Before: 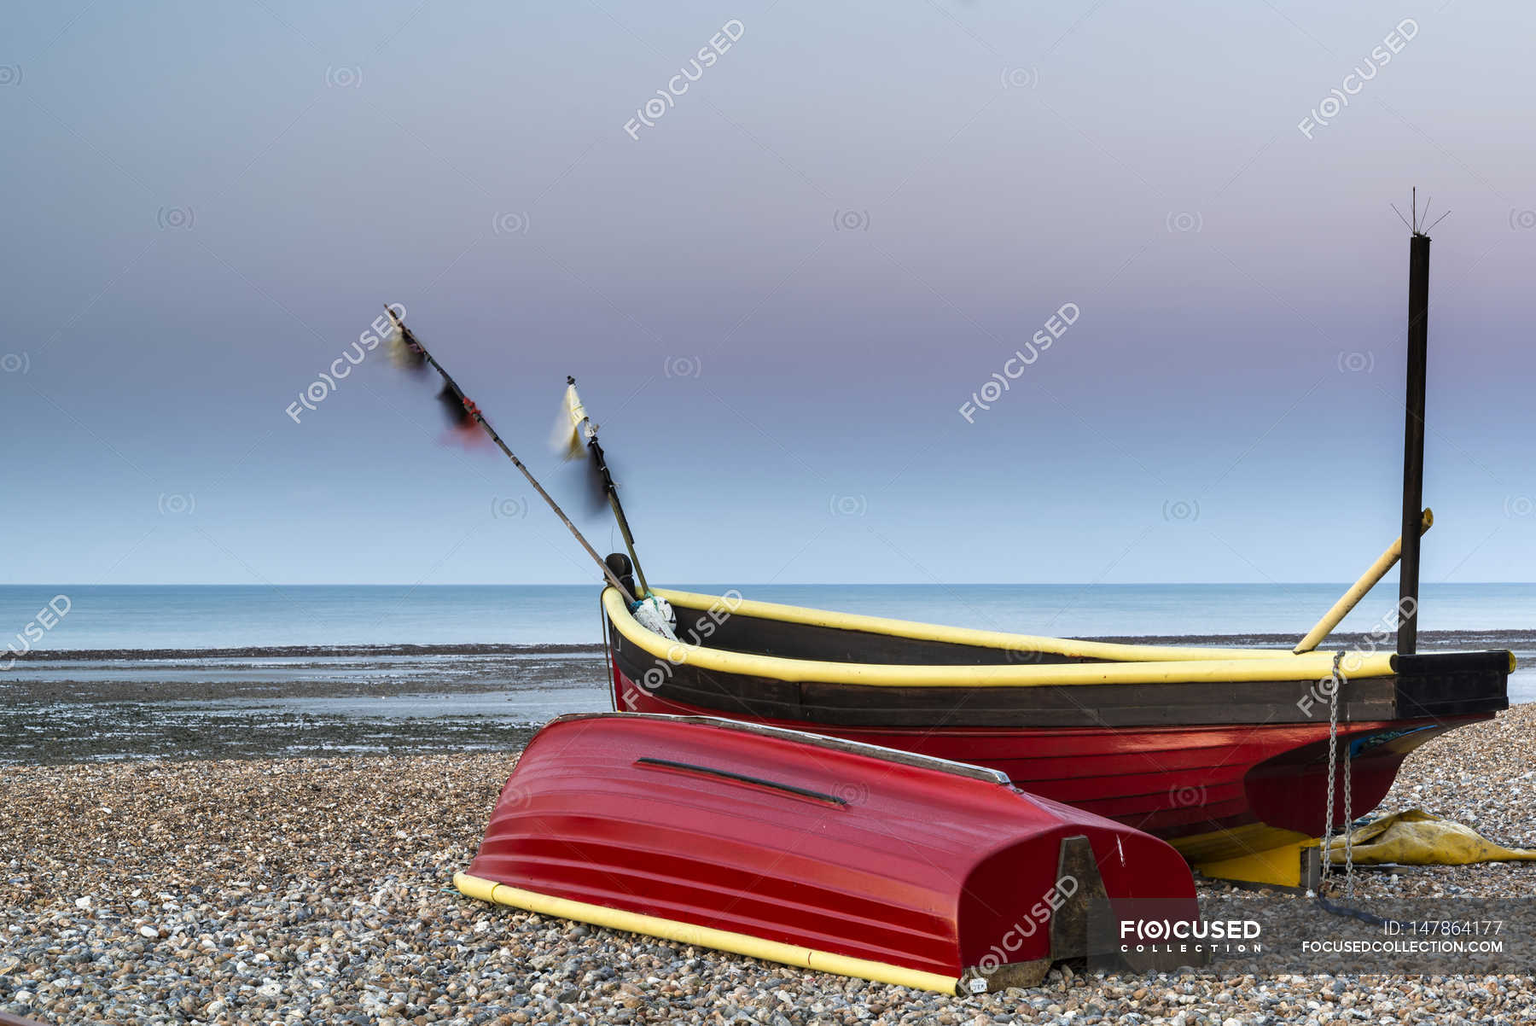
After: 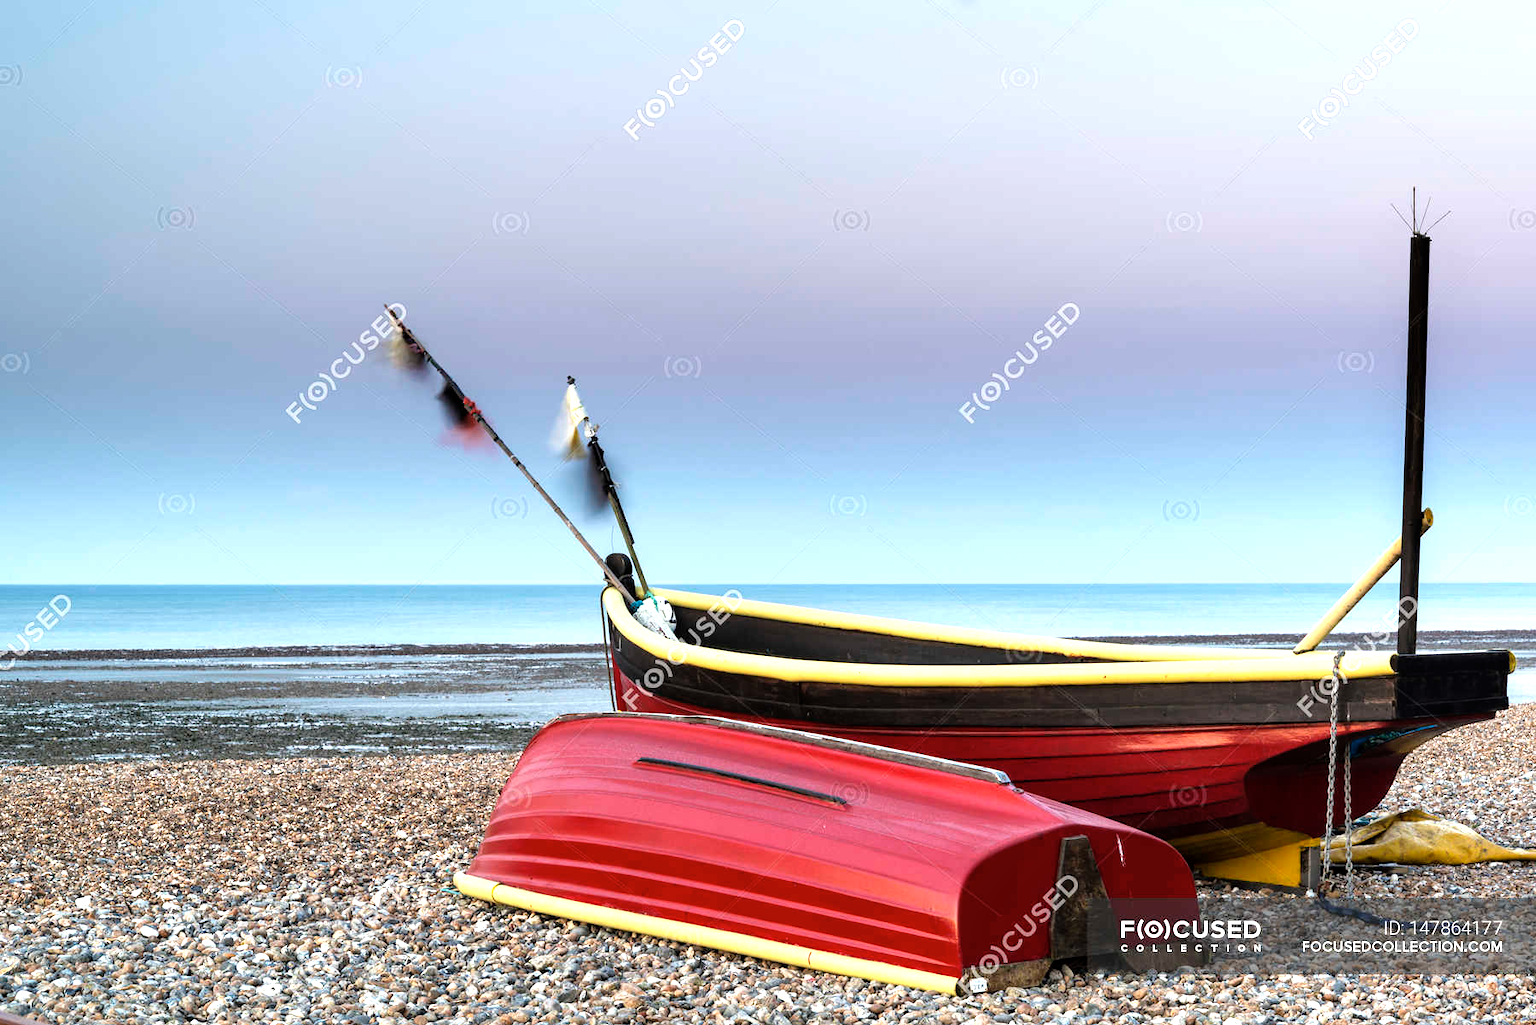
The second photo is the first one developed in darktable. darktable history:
contrast brightness saturation: saturation -0.051
tone equalizer: -8 EV -0.781 EV, -7 EV -0.73 EV, -6 EV -0.629 EV, -5 EV -0.383 EV, -3 EV 0.4 EV, -2 EV 0.6 EV, -1 EV 0.683 EV, +0 EV 0.723 EV
